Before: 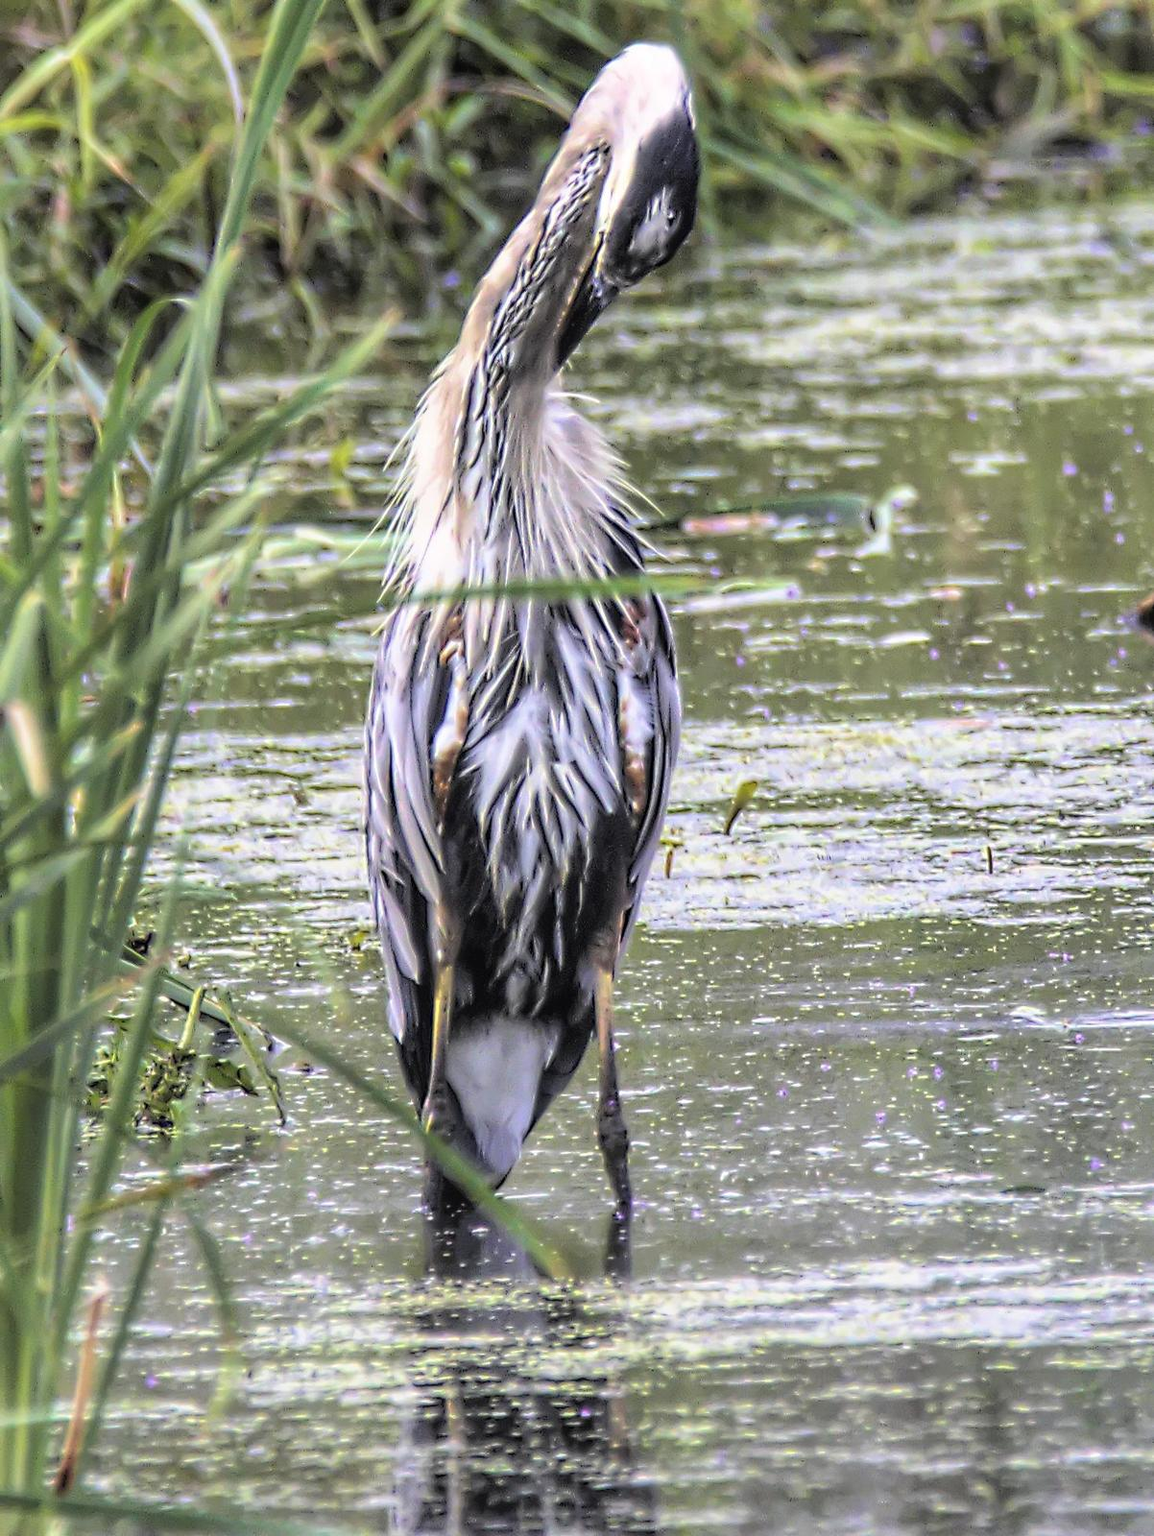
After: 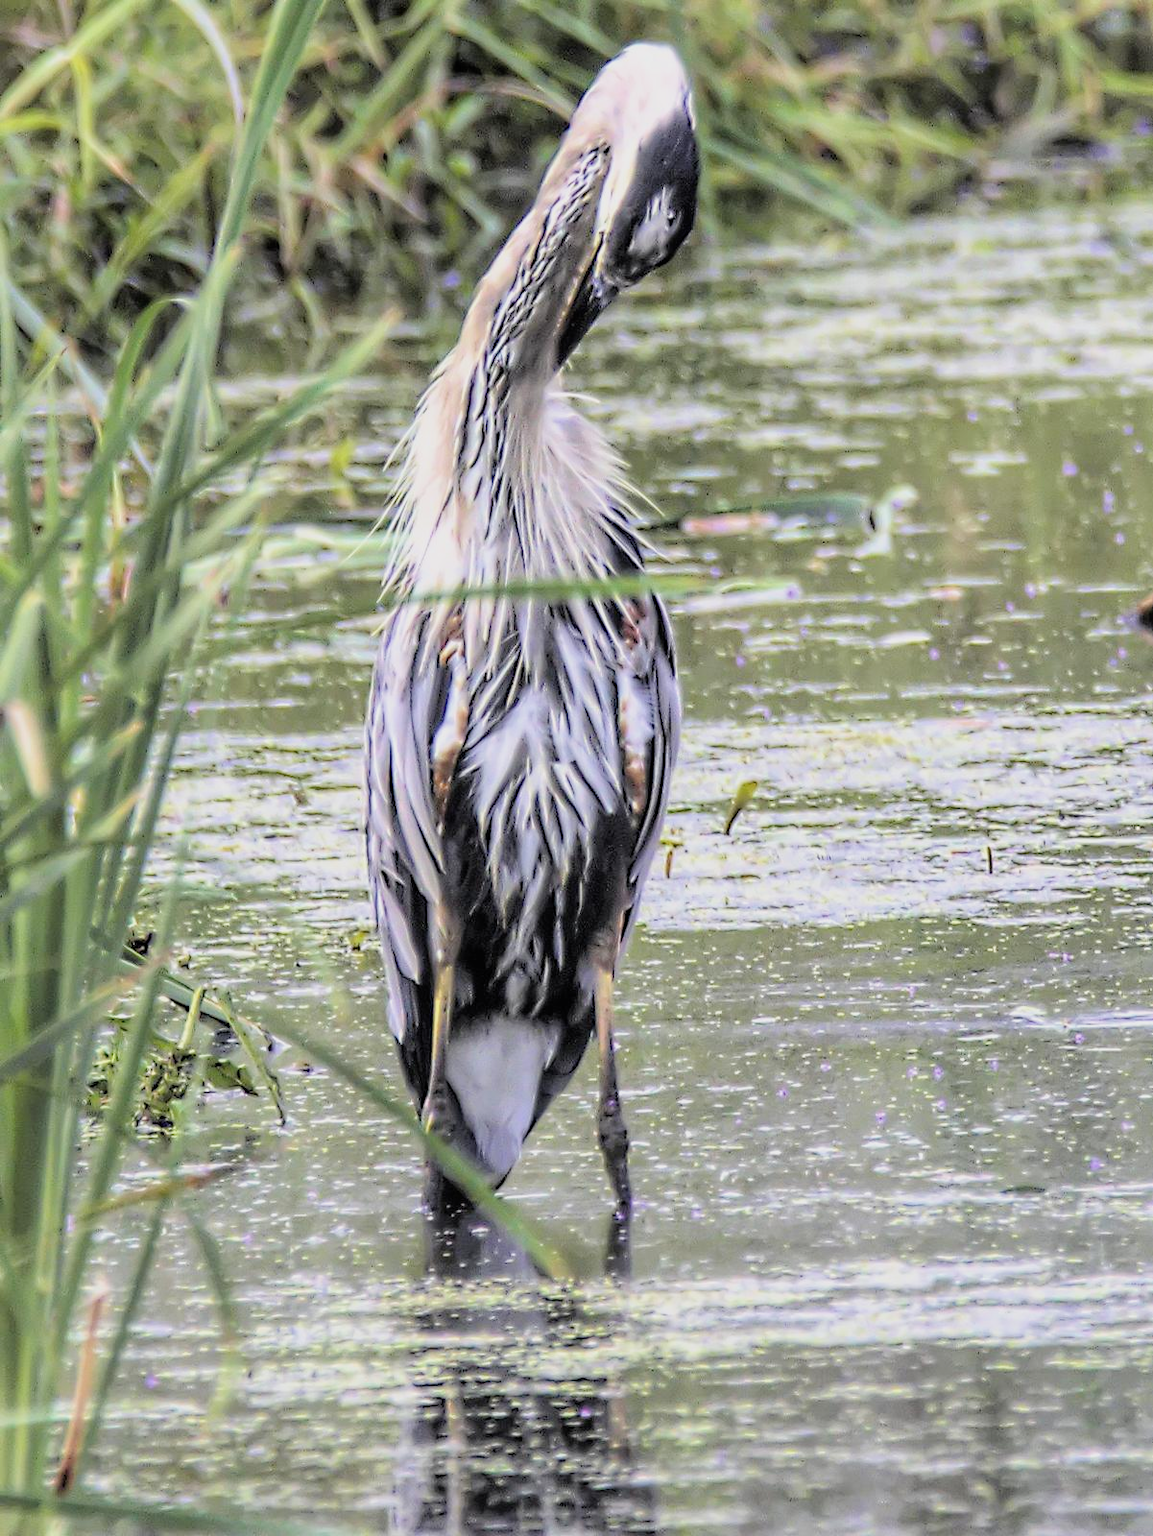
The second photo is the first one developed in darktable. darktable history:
exposure: black level correction 0.001, exposure 0.5 EV, compensate exposure bias true, compensate highlight preservation false
filmic rgb: hardness 4.17, contrast 0.921
